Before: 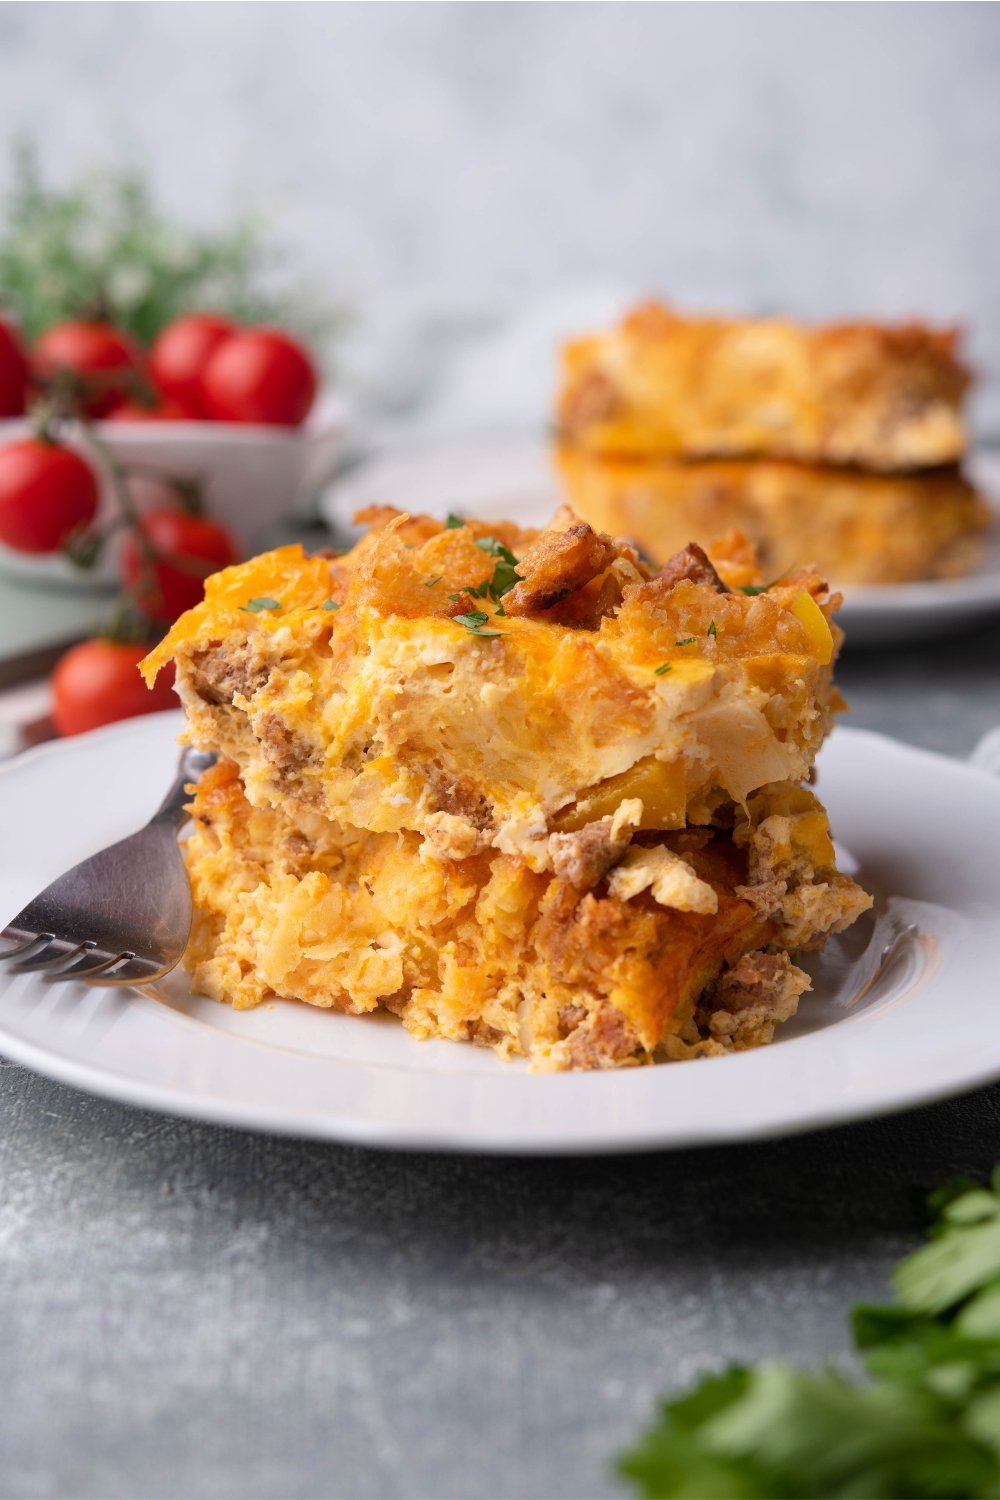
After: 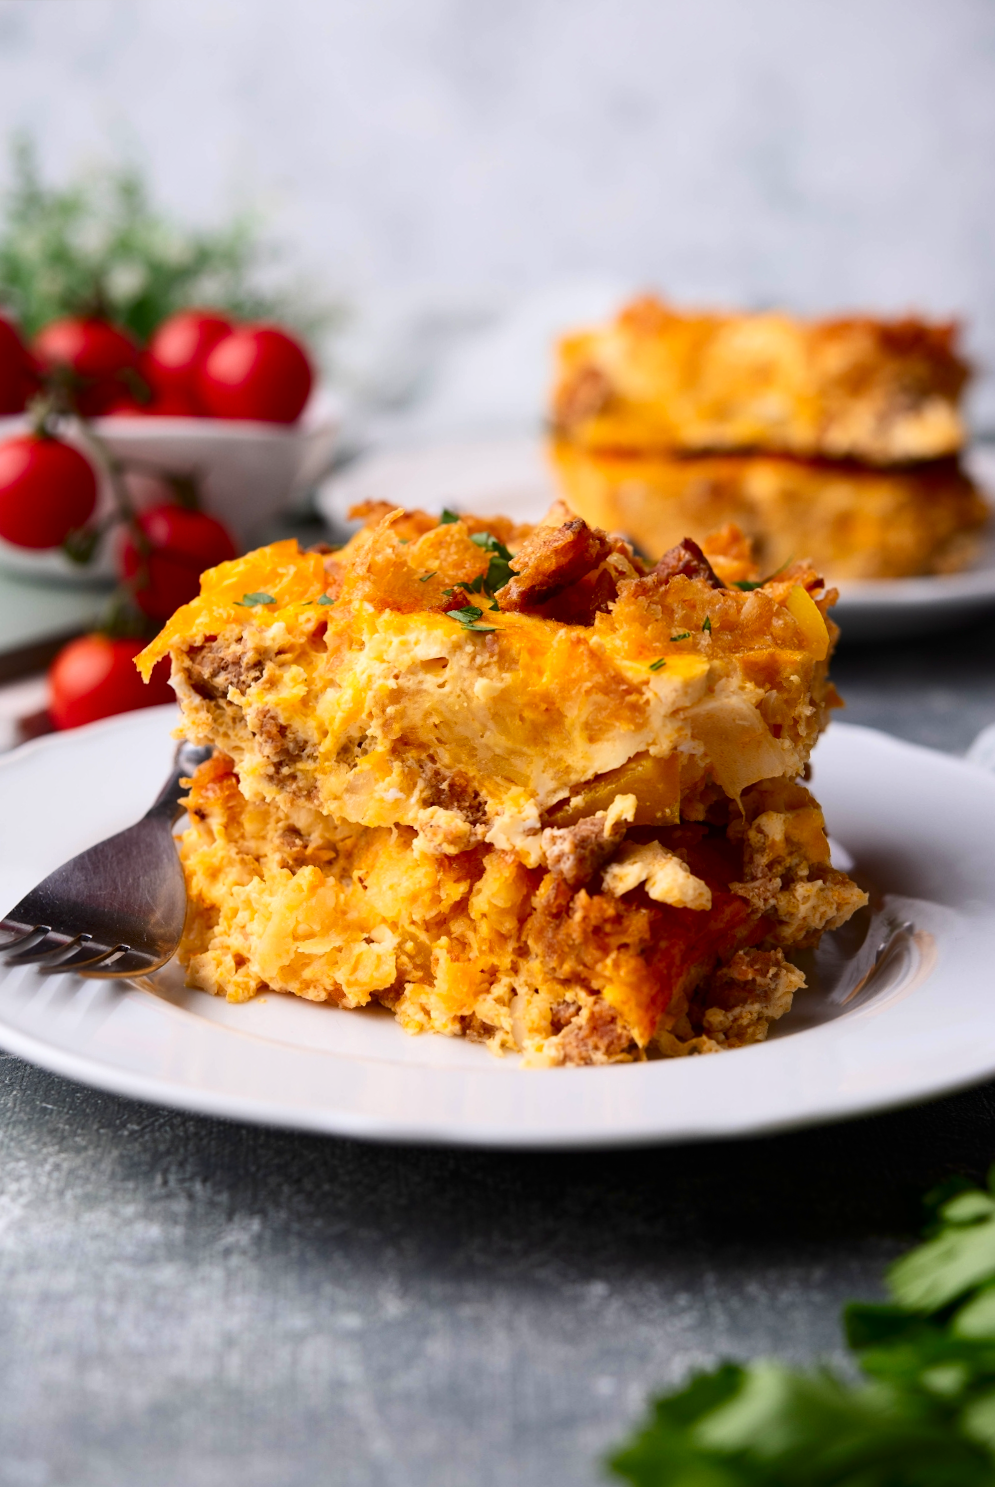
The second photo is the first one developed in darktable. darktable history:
contrast brightness saturation: contrast 0.21, brightness -0.11, saturation 0.21
rotate and perspective: rotation 0.192°, lens shift (horizontal) -0.015, crop left 0.005, crop right 0.996, crop top 0.006, crop bottom 0.99
